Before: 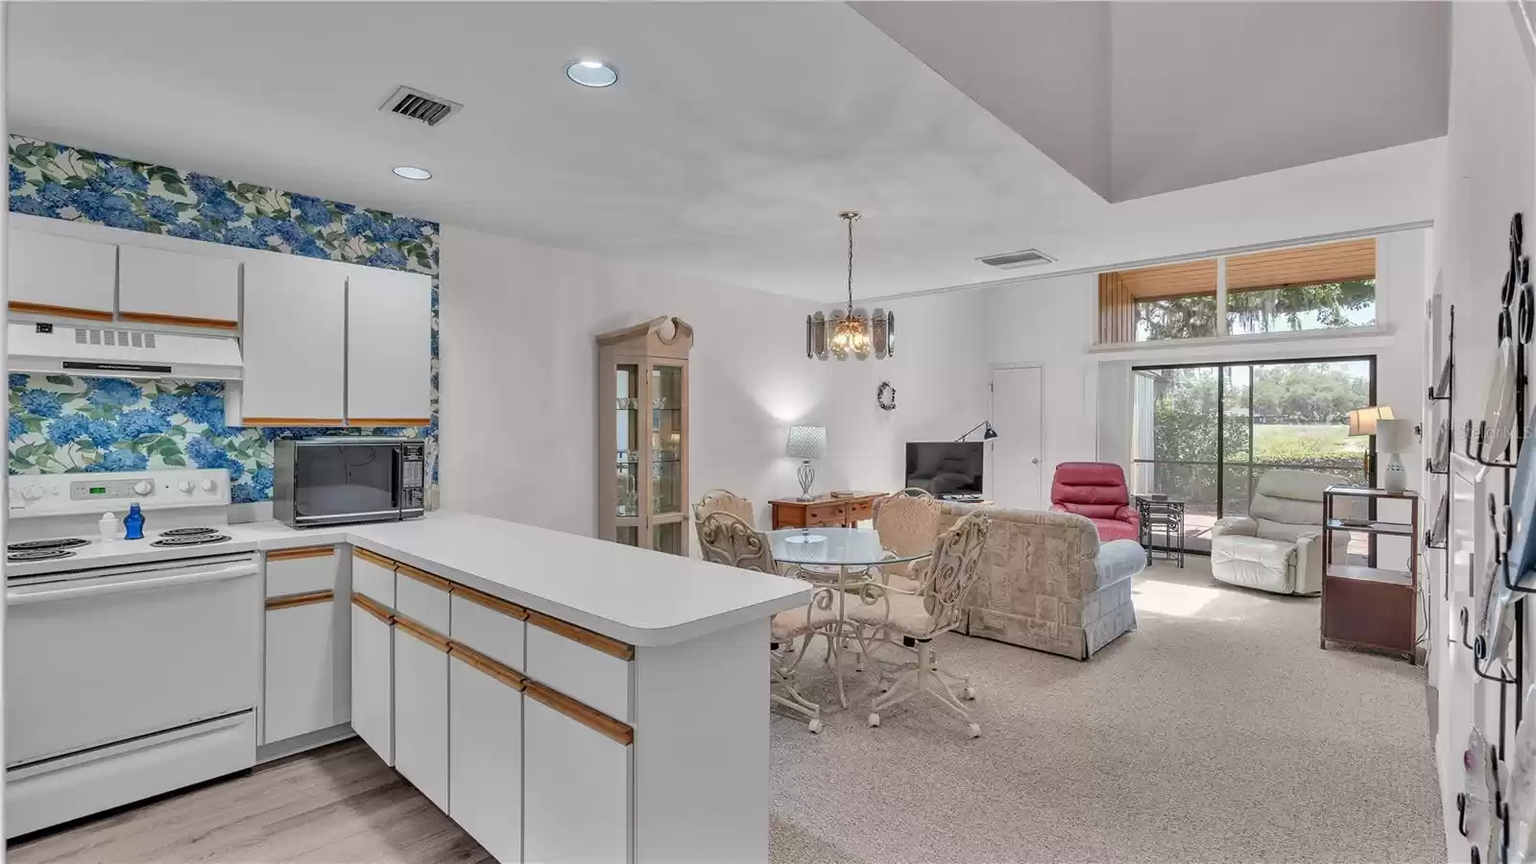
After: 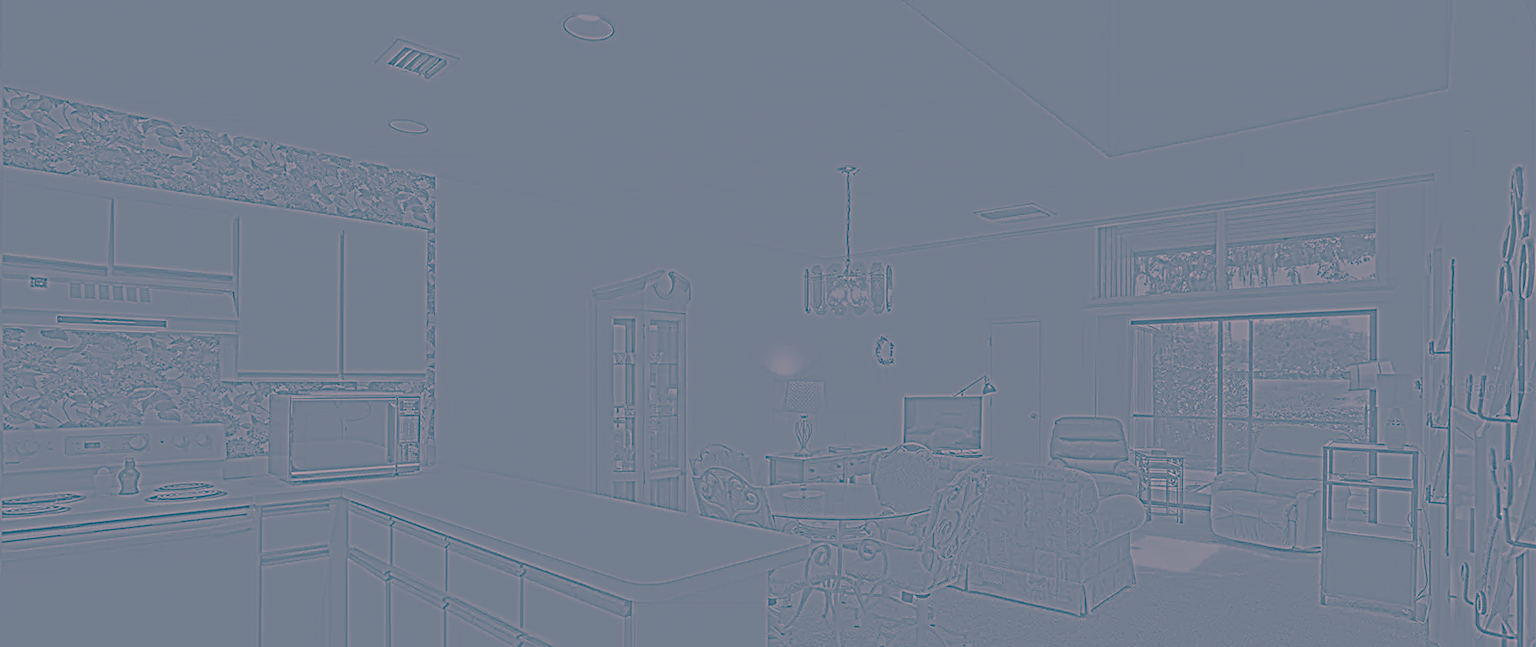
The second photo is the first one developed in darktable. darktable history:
crop: left 0.387%, top 5.469%, bottom 19.809%
highpass: sharpness 9.84%, contrast boost 9.94%
exposure: black level correction 0, exposure 0.5 EV, compensate exposure bias true, compensate highlight preservation false
color balance: lift [1.006, 0.985, 1.002, 1.015], gamma [1, 0.953, 1.008, 1.047], gain [1.076, 1.13, 1.004, 0.87]
color correction: highlights a* 17.03, highlights b* 0.205, shadows a* -15.38, shadows b* -14.56, saturation 1.5
bloom: size 9%, threshold 100%, strength 7%
